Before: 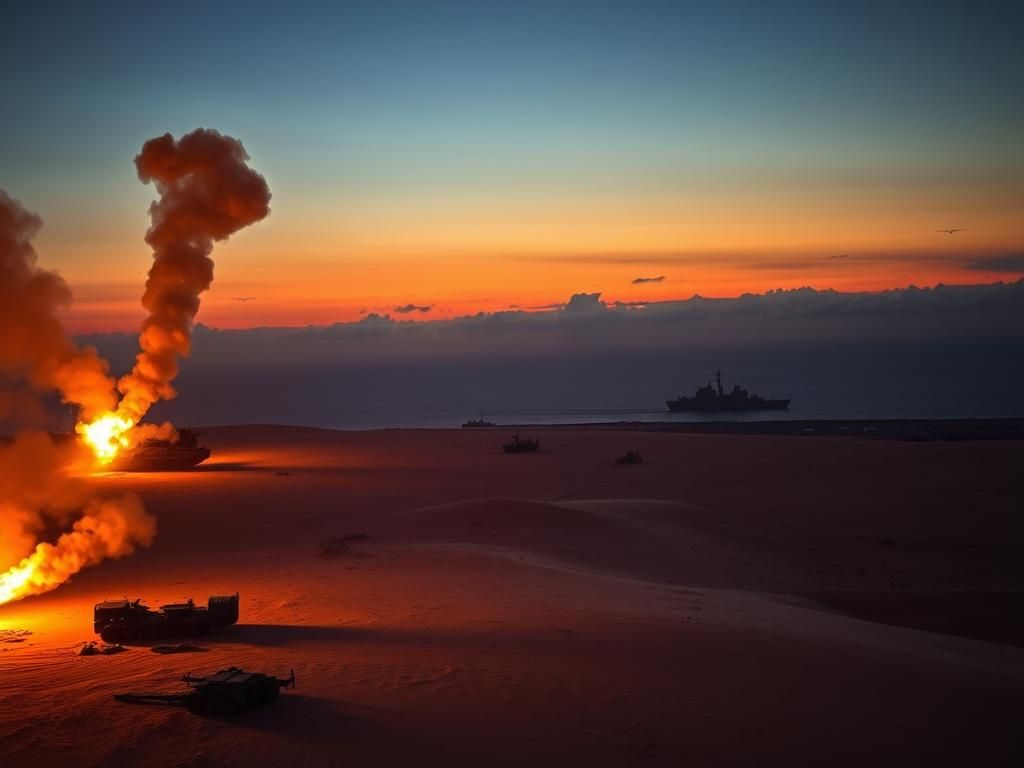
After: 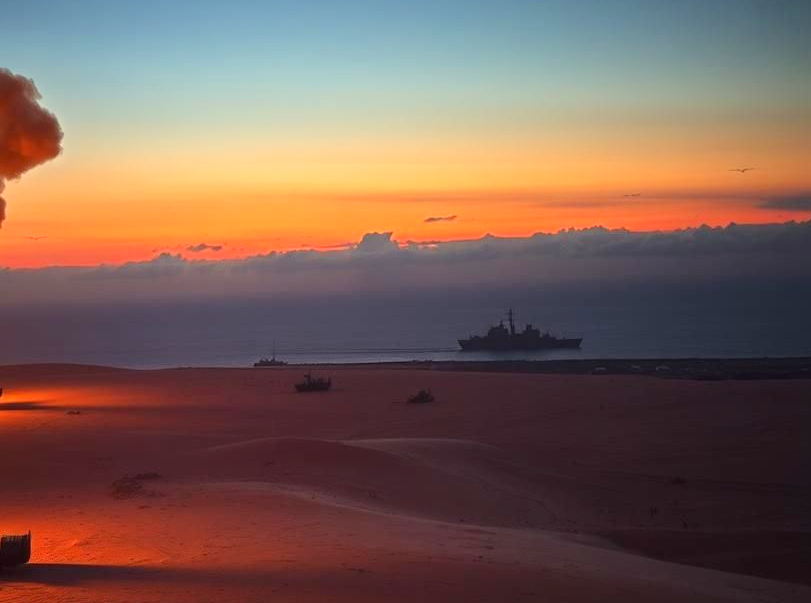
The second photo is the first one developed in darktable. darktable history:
crop and rotate: left 20.323%, top 7.945%, right 0.474%, bottom 13.535%
tone equalizer: -8 EV 1.02 EV, -7 EV 0.997 EV, -6 EV 0.963 EV, -5 EV 1.02 EV, -4 EV 1.01 EV, -3 EV 0.741 EV, -2 EV 0.495 EV, -1 EV 0.248 EV, edges refinement/feathering 500, mask exposure compensation -1.57 EV, preserve details no
